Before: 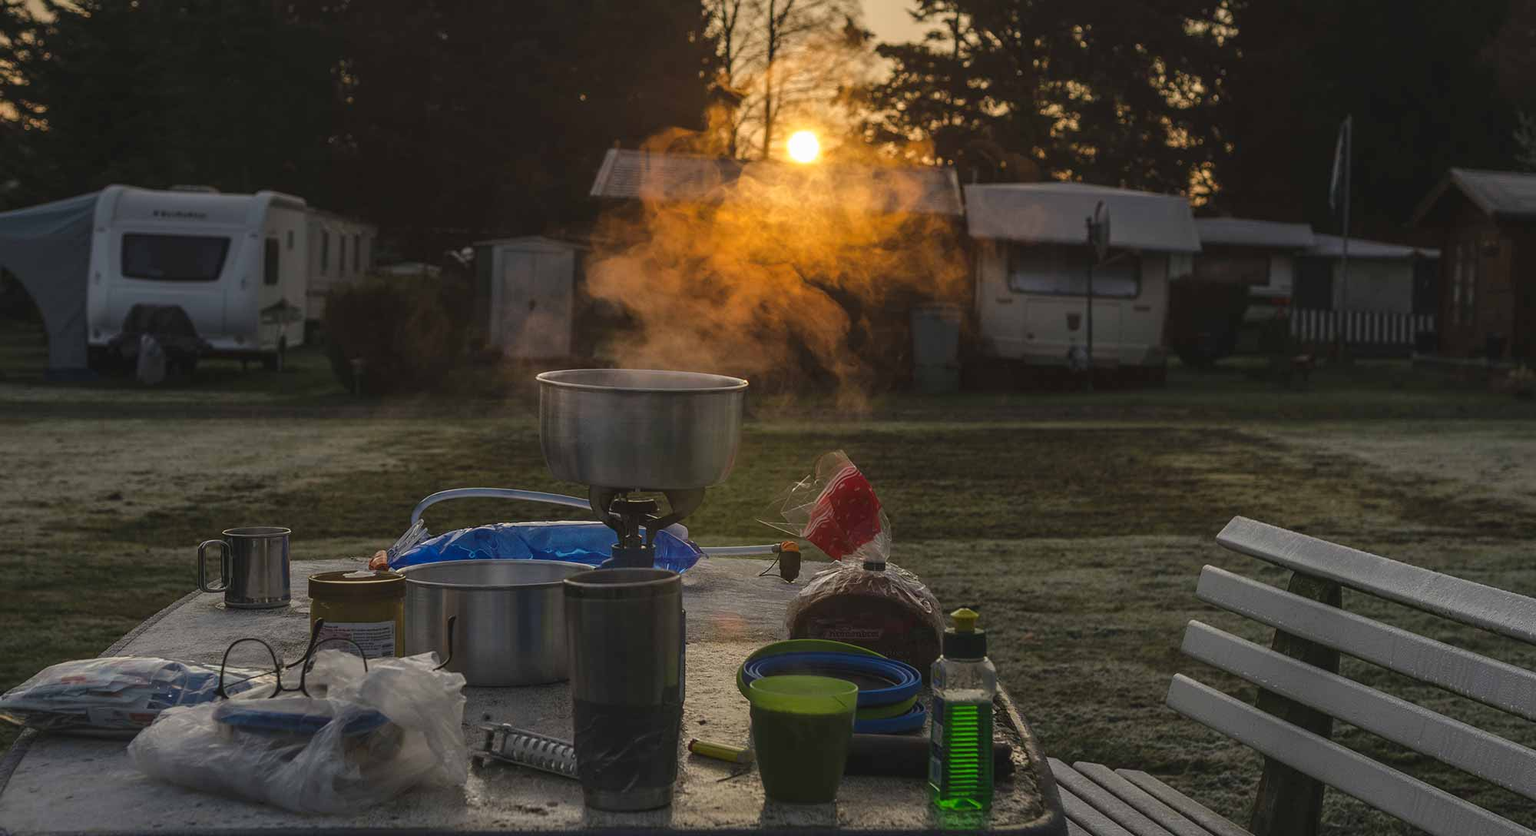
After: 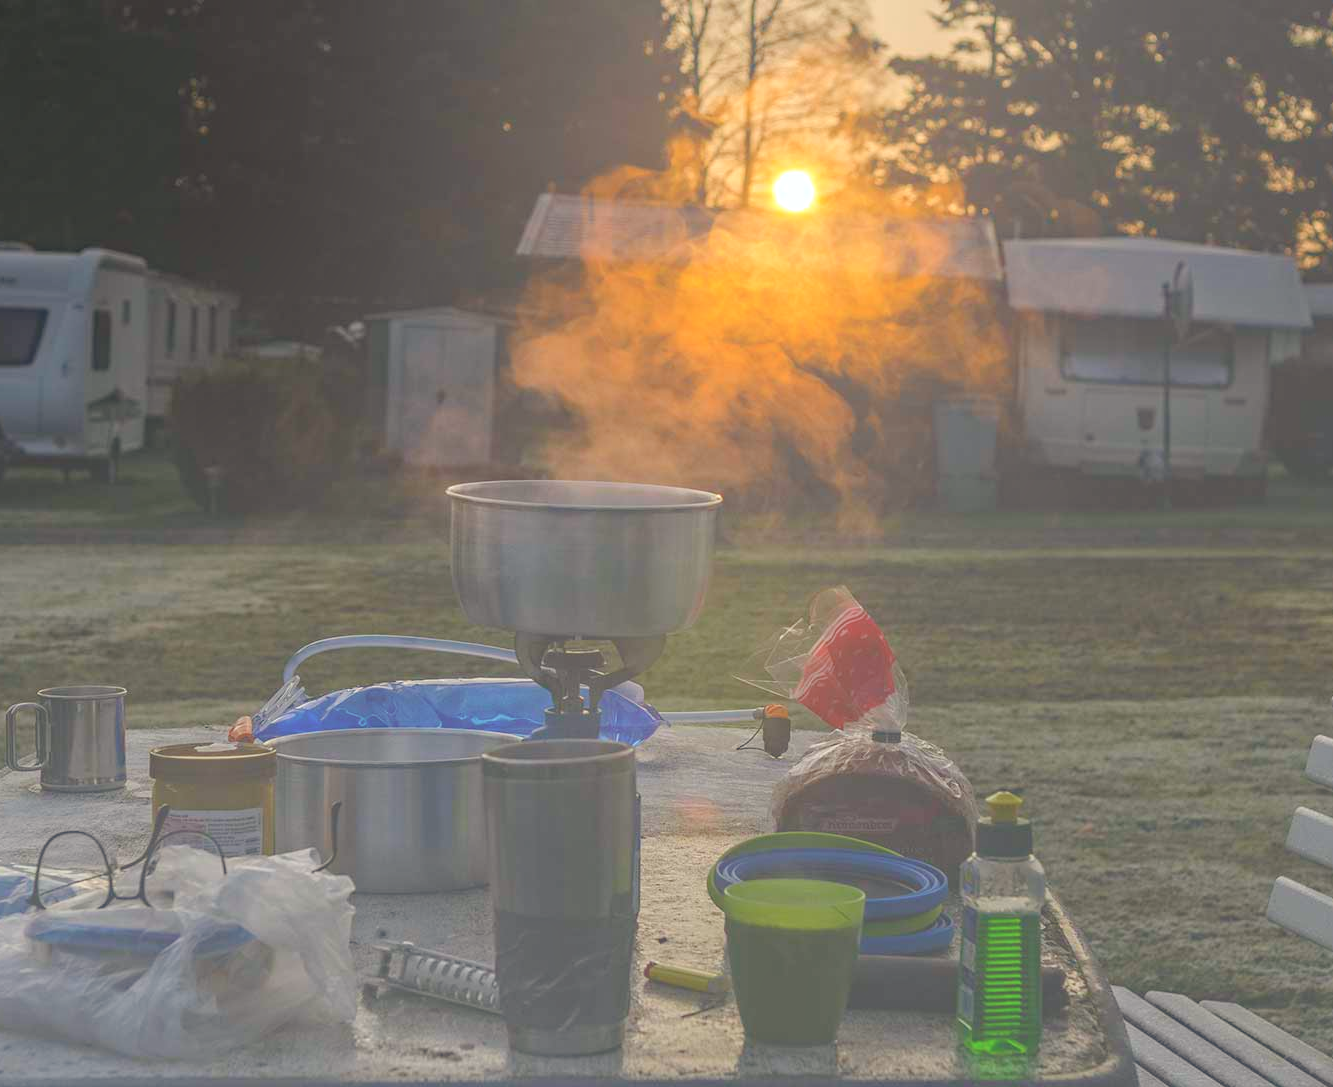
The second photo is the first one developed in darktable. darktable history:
bloom: size 70%, threshold 25%, strength 70%
haze removal: compatibility mode true, adaptive false
crop and rotate: left 12.648%, right 20.685%
